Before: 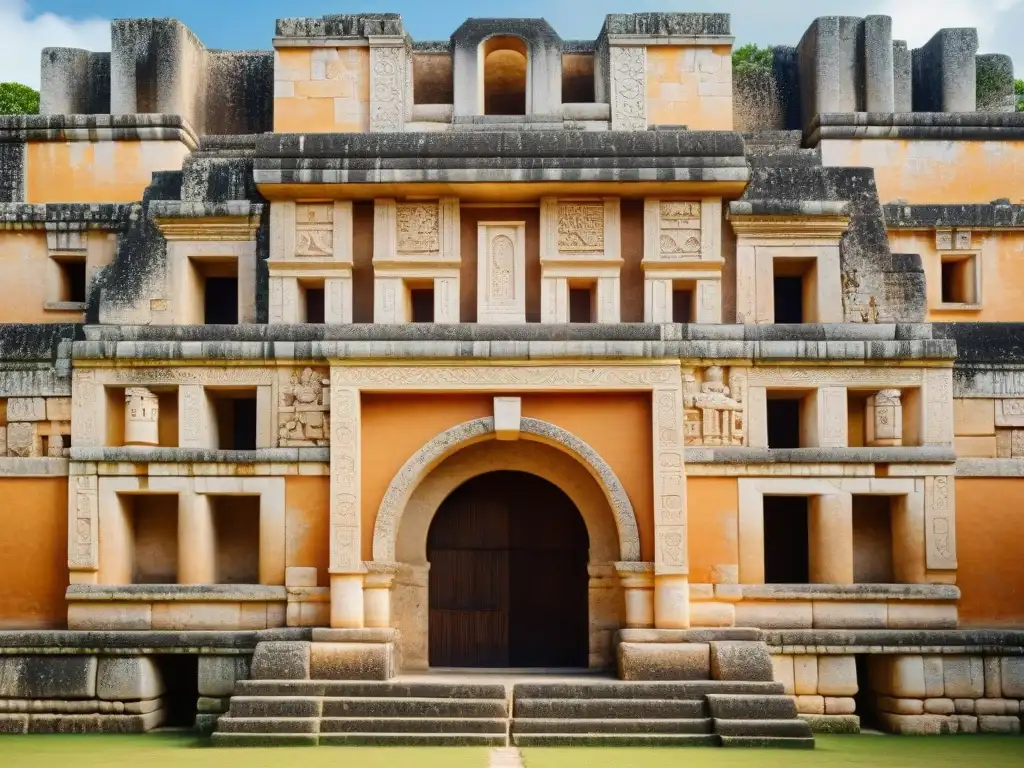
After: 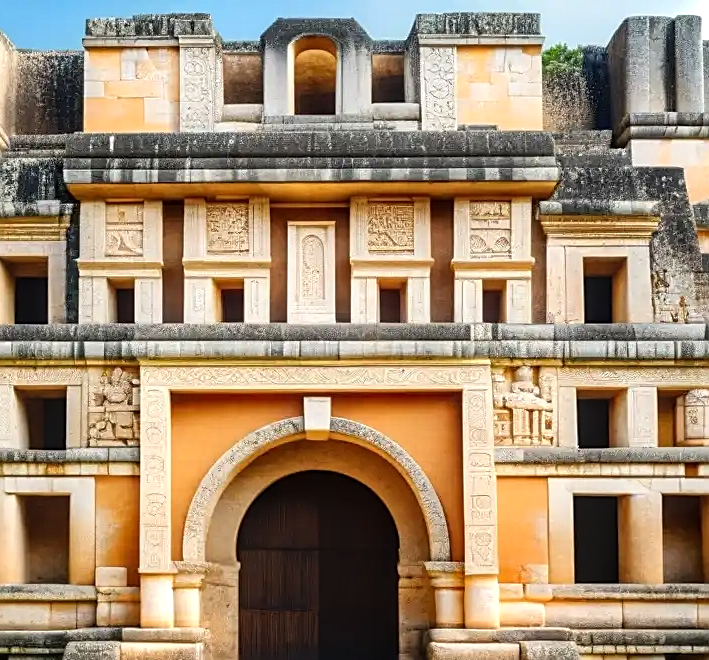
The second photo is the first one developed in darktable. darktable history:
crop: left 18.586%, right 12.121%, bottom 14.02%
local contrast: on, module defaults
sharpen: on, module defaults
tone equalizer: -8 EV -0.391 EV, -7 EV -0.386 EV, -6 EV -0.302 EV, -5 EV -0.199 EV, -3 EV 0.239 EV, -2 EV 0.329 EV, -1 EV 0.363 EV, +0 EV 0.428 EV
